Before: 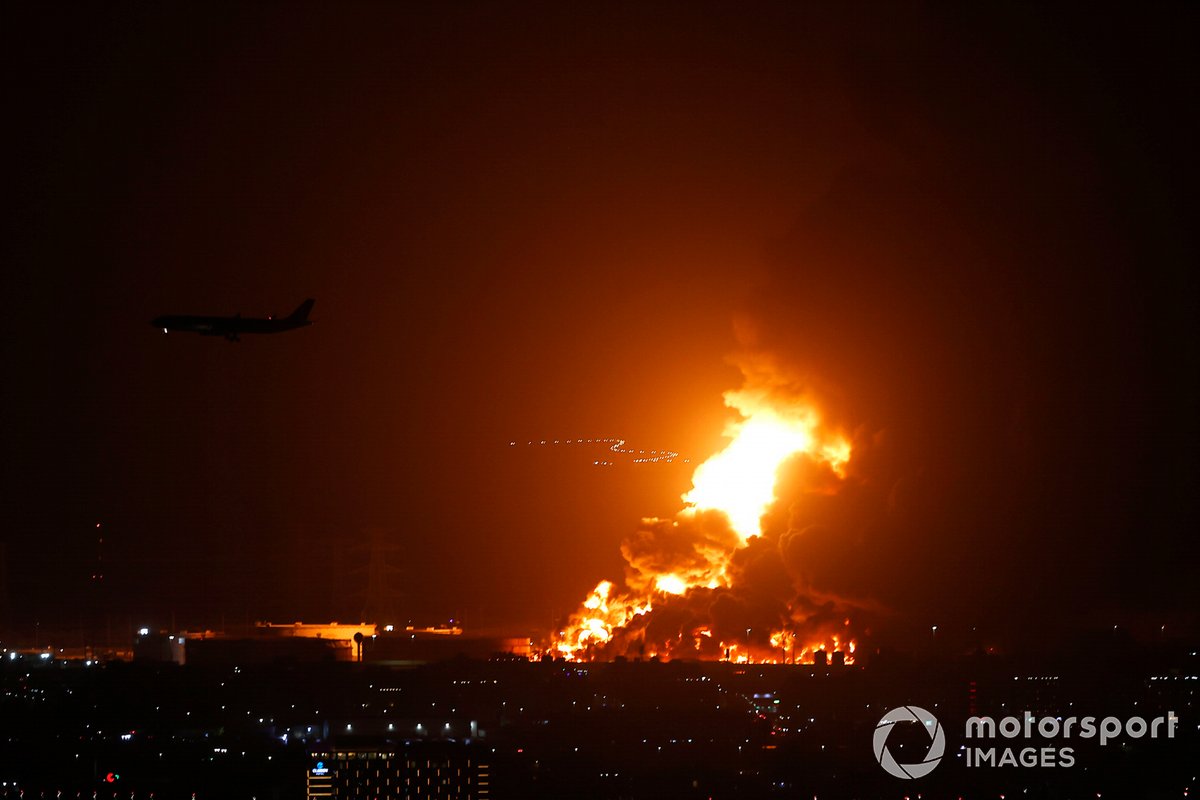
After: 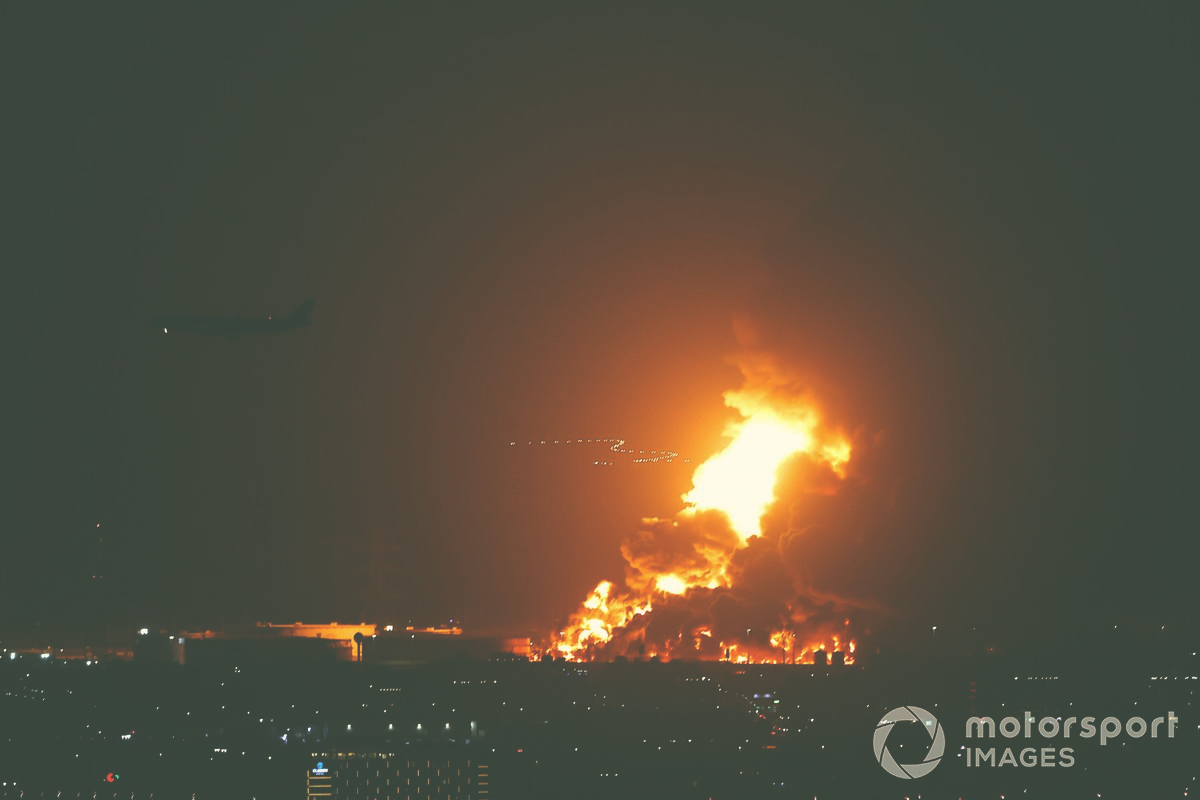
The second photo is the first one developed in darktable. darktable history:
color correction: highlights a* -0.585, highlights b* 9.62, shadows a* -9.44, shadows b* 1.06
exposure: black level correction -0.06, exposure -0.049 EV, compensate highlight preservation false
